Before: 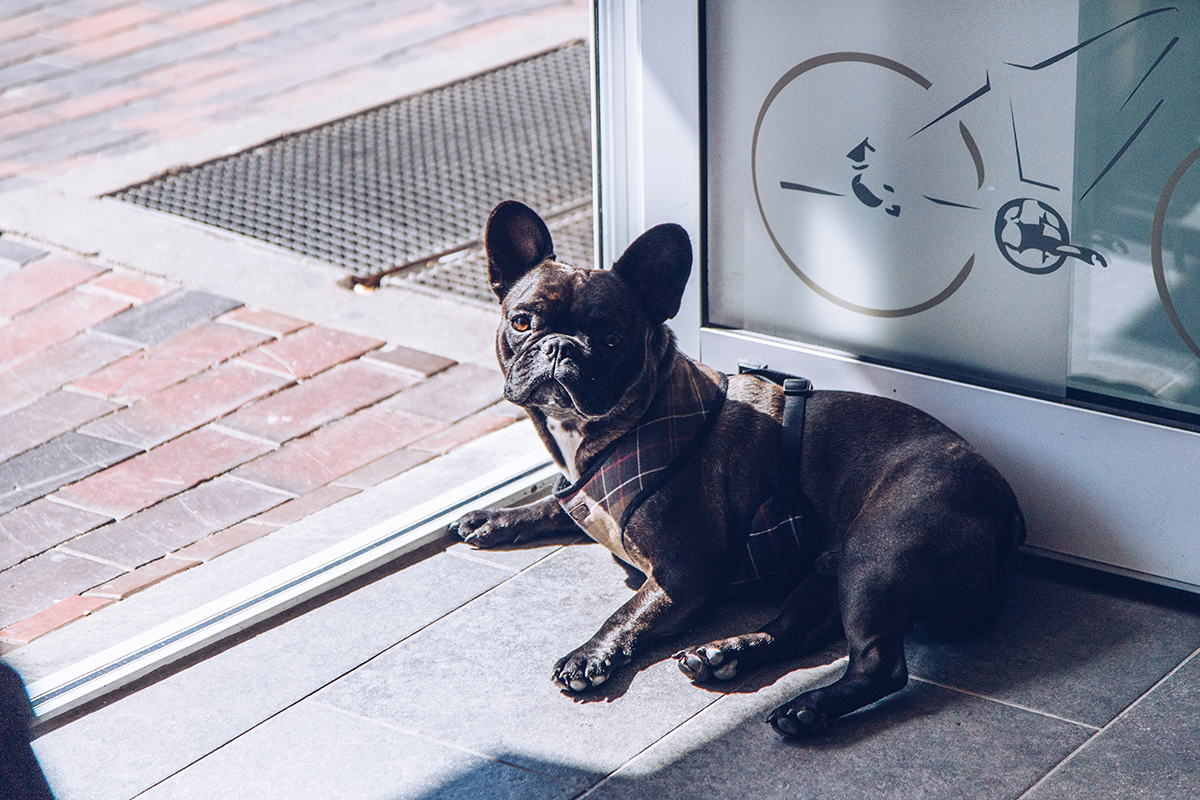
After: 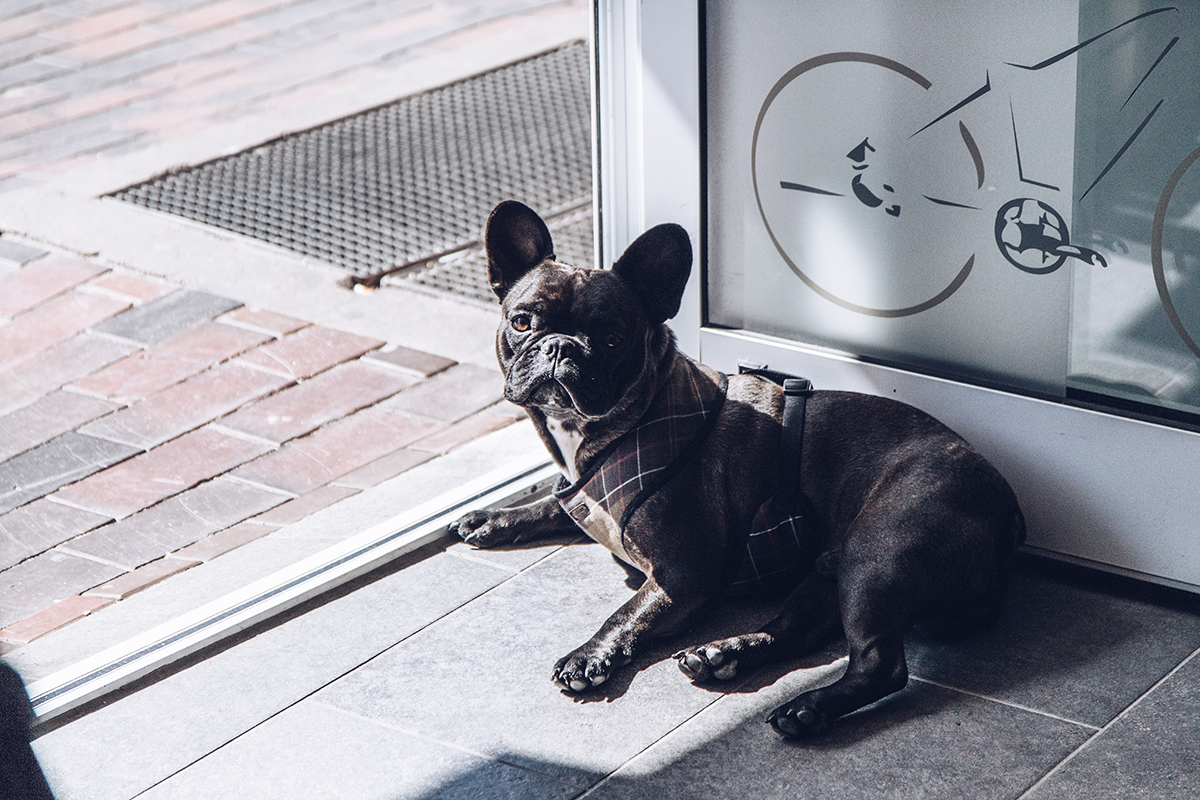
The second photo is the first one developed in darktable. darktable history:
contrast brightness saturation: contrast 0.1, saturation -0.36
